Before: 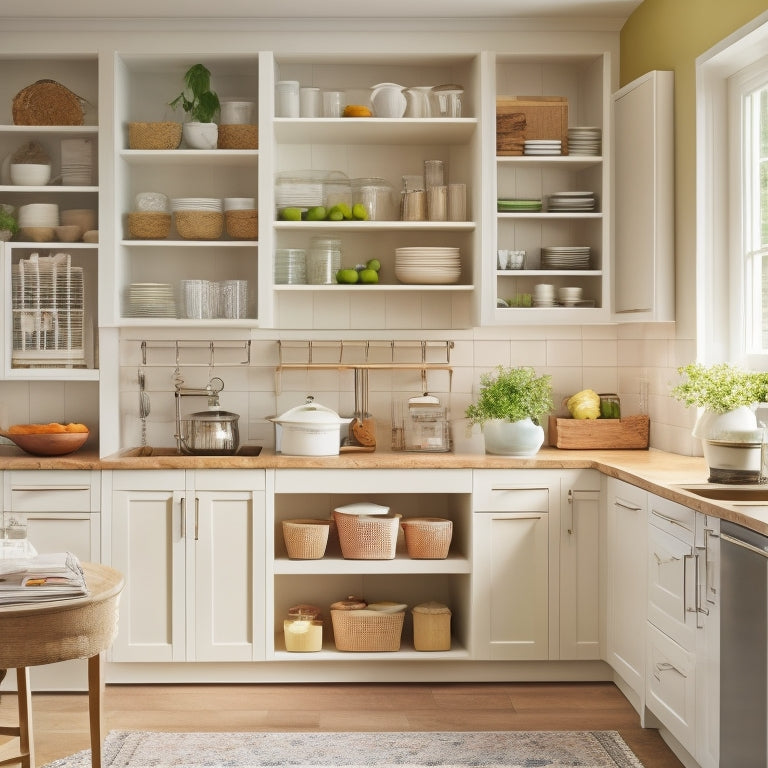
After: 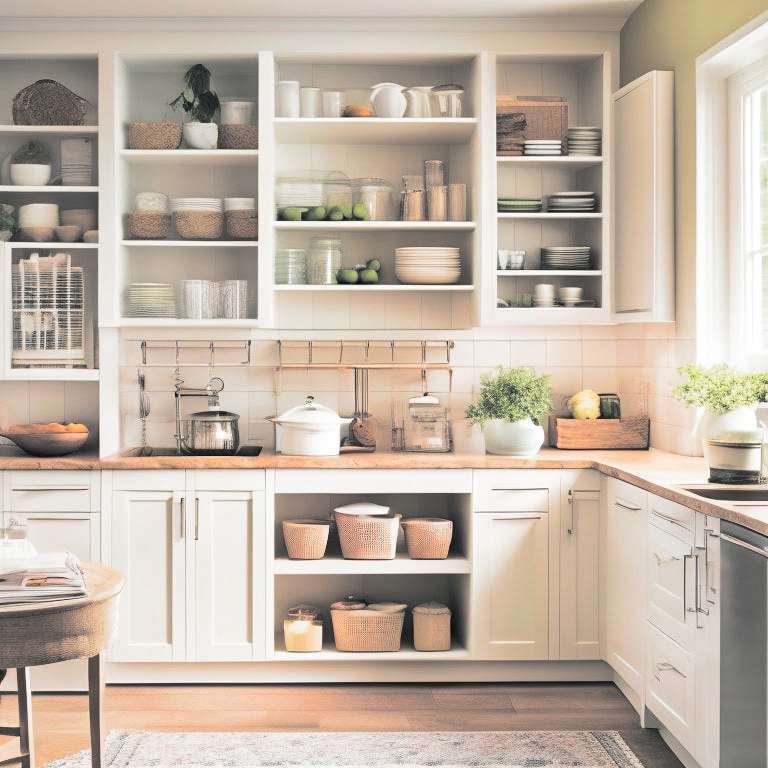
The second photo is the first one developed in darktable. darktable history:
tone curve: curves: ch0 [(0, 0.023) (0.087, 0.065) (0.184, 0.168) (0.45, 0.54) (0.57, 0.683) (0.722, 0.825) (0.877, 0.948) (1, 1)]; ch1 [(0, 0) (0.388, 0.369) (0.44, 0.44) (0.489, 0.481) (0.534, 0.561) (0.657, 0.659) (1, 1)]; ch2 [(0, 0) (0.353, 0.317) (0.408, 0.427) (0.472, 0.46) (0.5, 0.496) (0.537, 0.534) (0.576, 0.592) (0.625, 0.631) (1, 1)], color space Lab, independent channels, preserve colors none
local contrast: mode bilateral grid, contrast 20, coarseness 50, detail 120%, midtone range 0.2
split-toning: shadows › hue 190.8°, shadows › saturation 0.05, highlights › hue 54°, highlights › saturation 0.05, compress 0%
